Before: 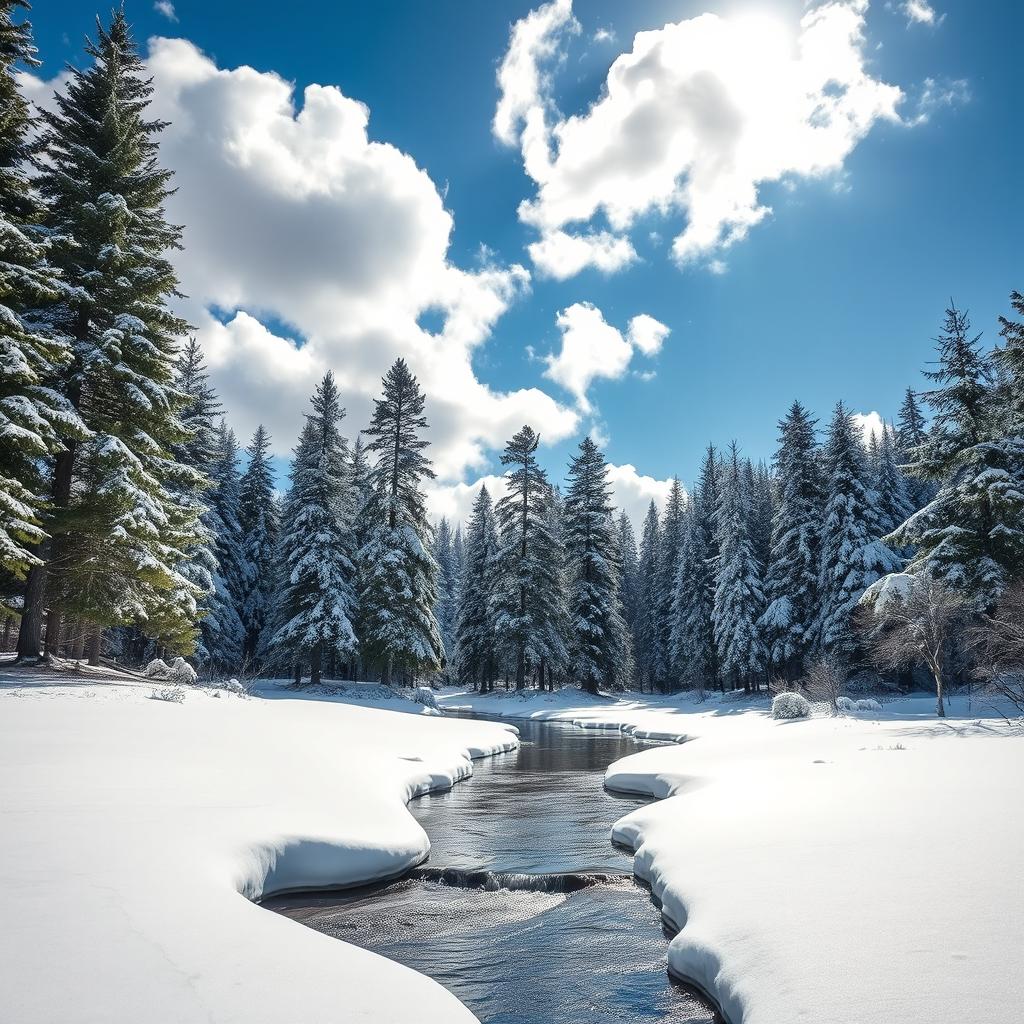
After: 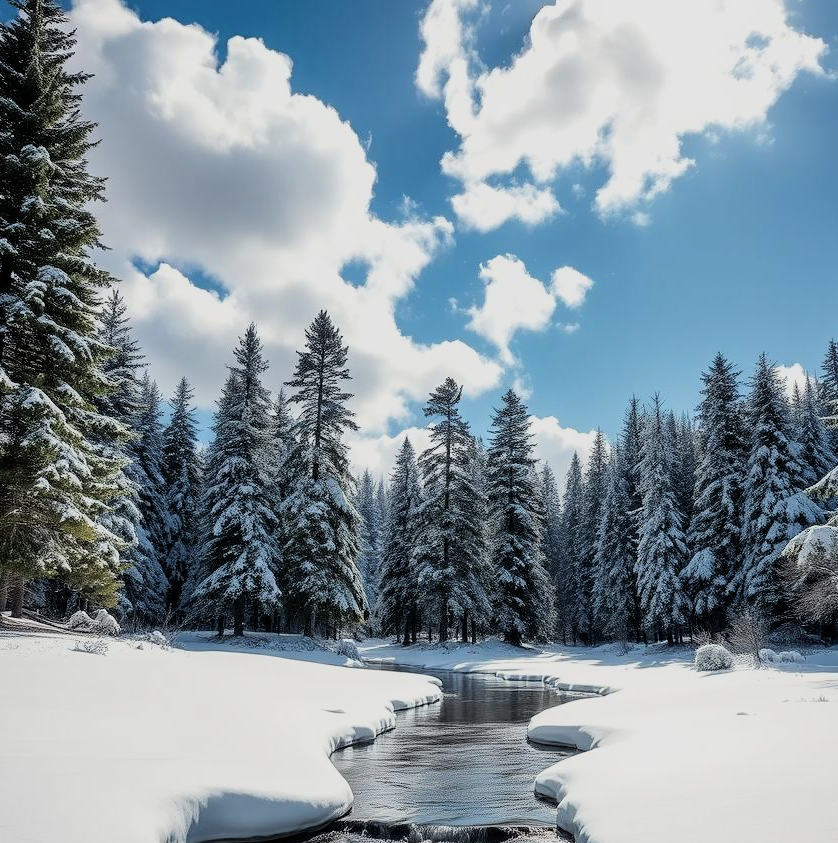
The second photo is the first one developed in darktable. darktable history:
tone equalizer: edges refinement/feathering 500, mask exposure compensation -1.57 EV, preserve details no
crop and rotate: left 7.595%, top 4.704%, right 10.52%, bottom 12.965%
filmic rgb: black relative exposure -7.74 EV, white relative exposure 4.42 EV, threshold 5.99 EV, hardness 3.76, latitude 50.04%, contrast 1.1, color science v6 (2022), enable highlight reconstruction true
color balance rgb: global offset › hue 168.45°, perceptual saturation grading › global saturation -11.808%
